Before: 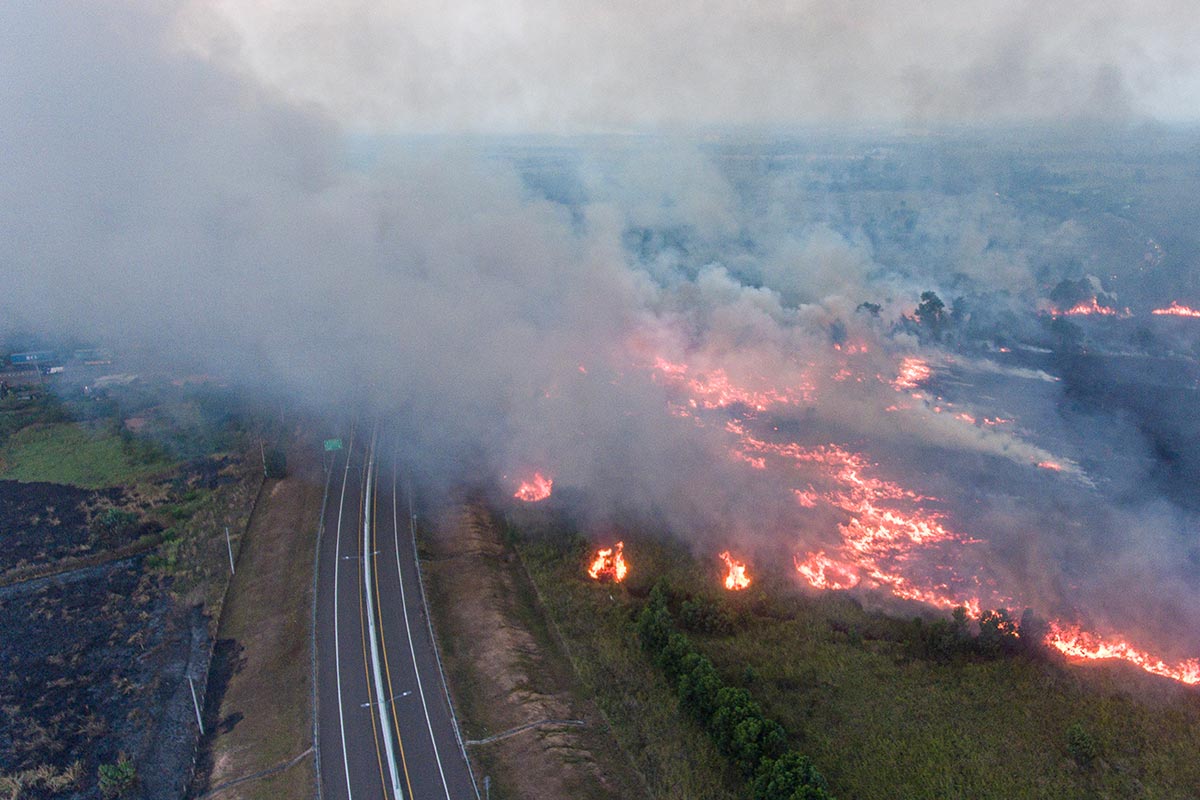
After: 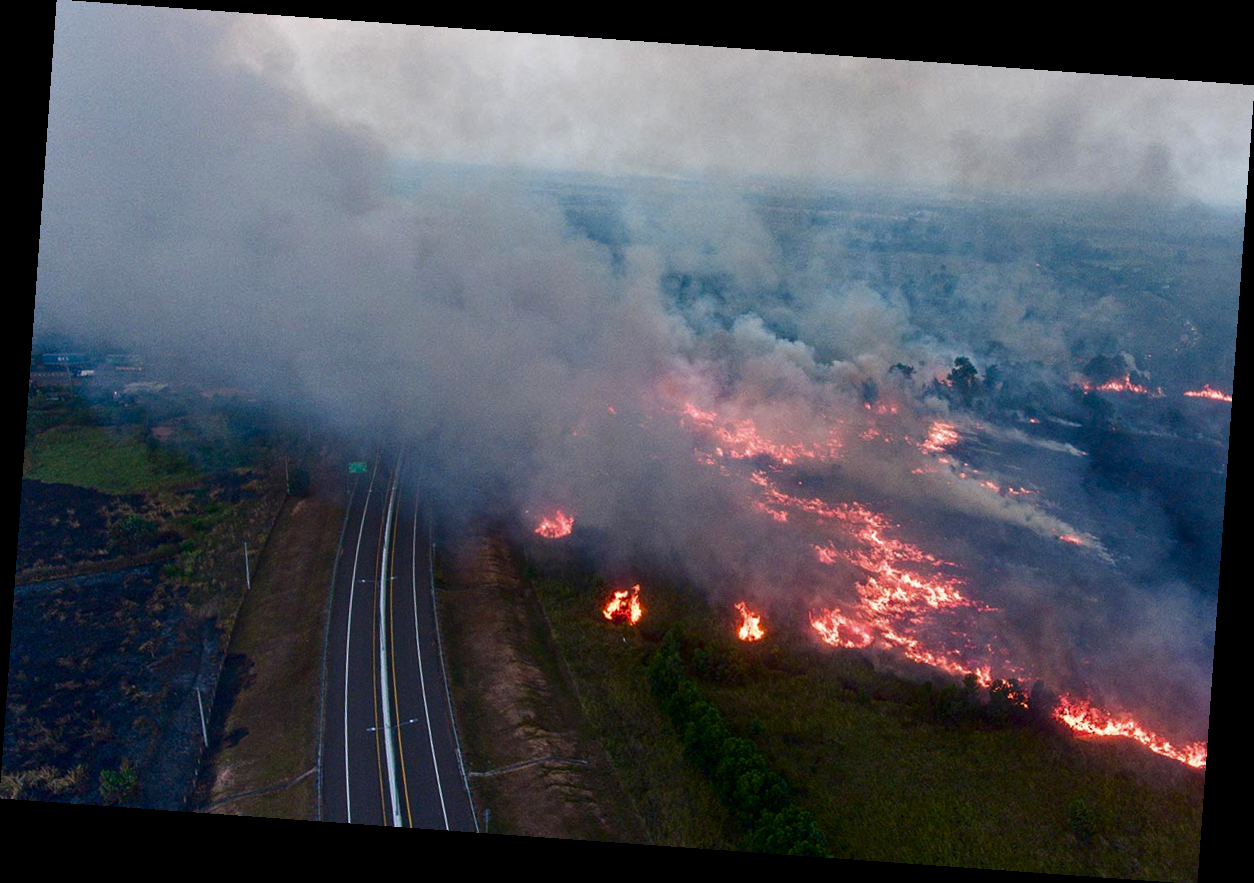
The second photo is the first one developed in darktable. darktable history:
rotate and perspective: rotation 4.1°, automatic cropping off
contrast brightness saturation: contrast 0.1, brightness -0.26, saturation 0.14
